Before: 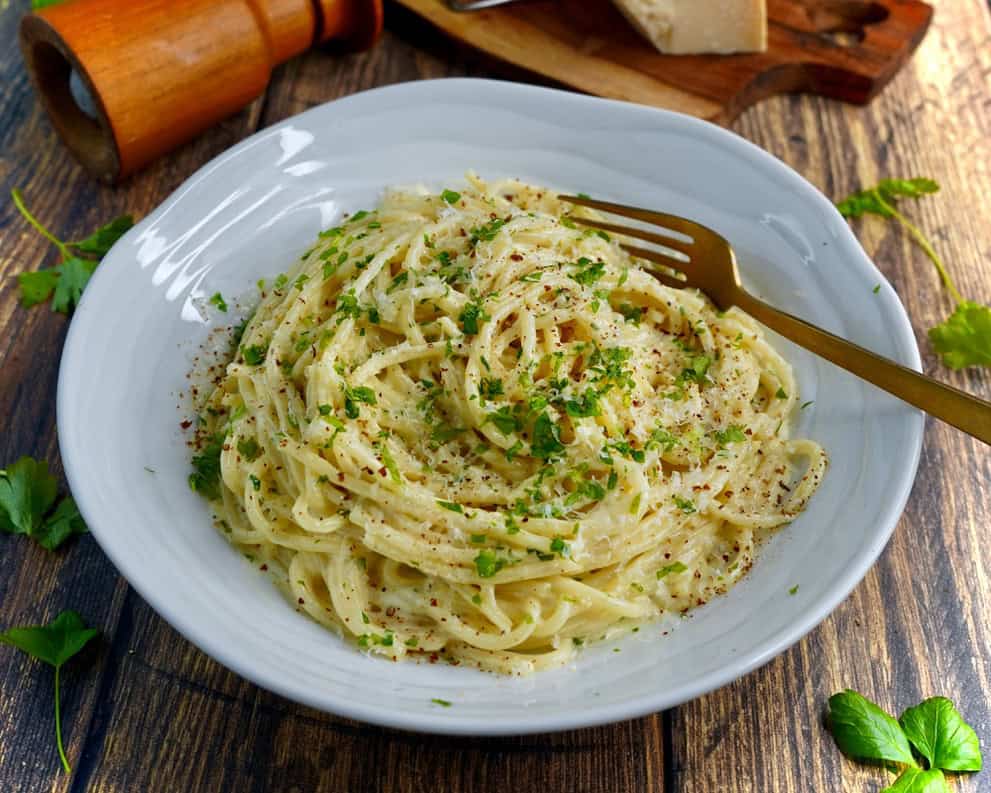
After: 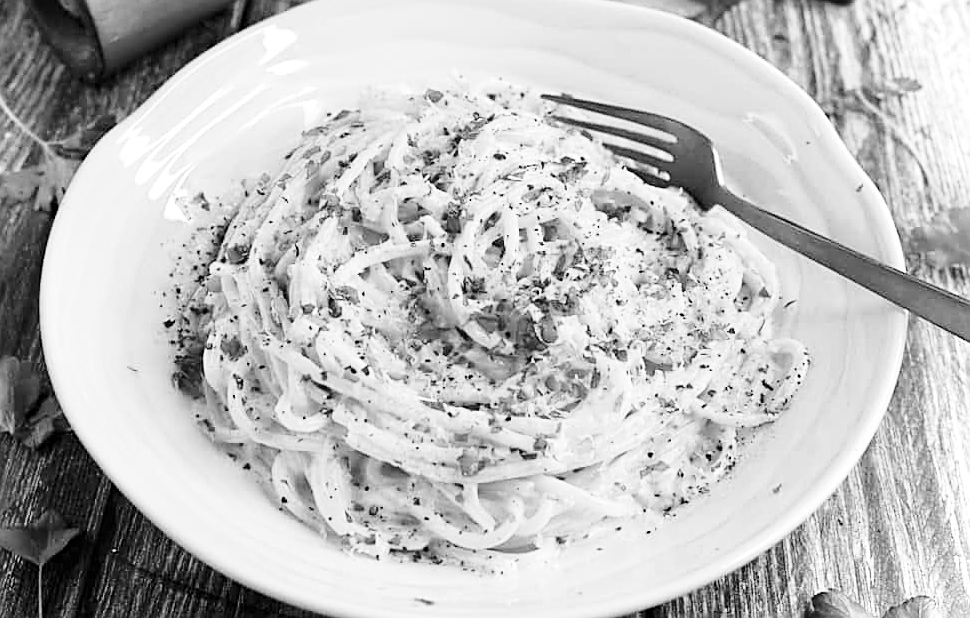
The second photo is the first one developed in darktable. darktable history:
monochrome: on, module defaults
crop and rotate: left 1.814%, top 12.818%, right 0.25%, bottom 9.225%
base curve: curves: ch0 [(0, 0) (0.028, 0.03) (0.121, 0.232) (0.46, 0.748) (0.859, 0.968) (1, 1)], preserve colors none
sharpen: amount 0.6
color correction: highlights a* 11.96, highlights b* 11.58
color balance rgb: perceptual saturation grading › global saturation 20%, perceptual saturation grading › highlights -50%, perceptual saturation grading › shadows 30%, perceptual brilliance grading › global brilliance 10%, perceptual brilliance grading › shadows 15%
